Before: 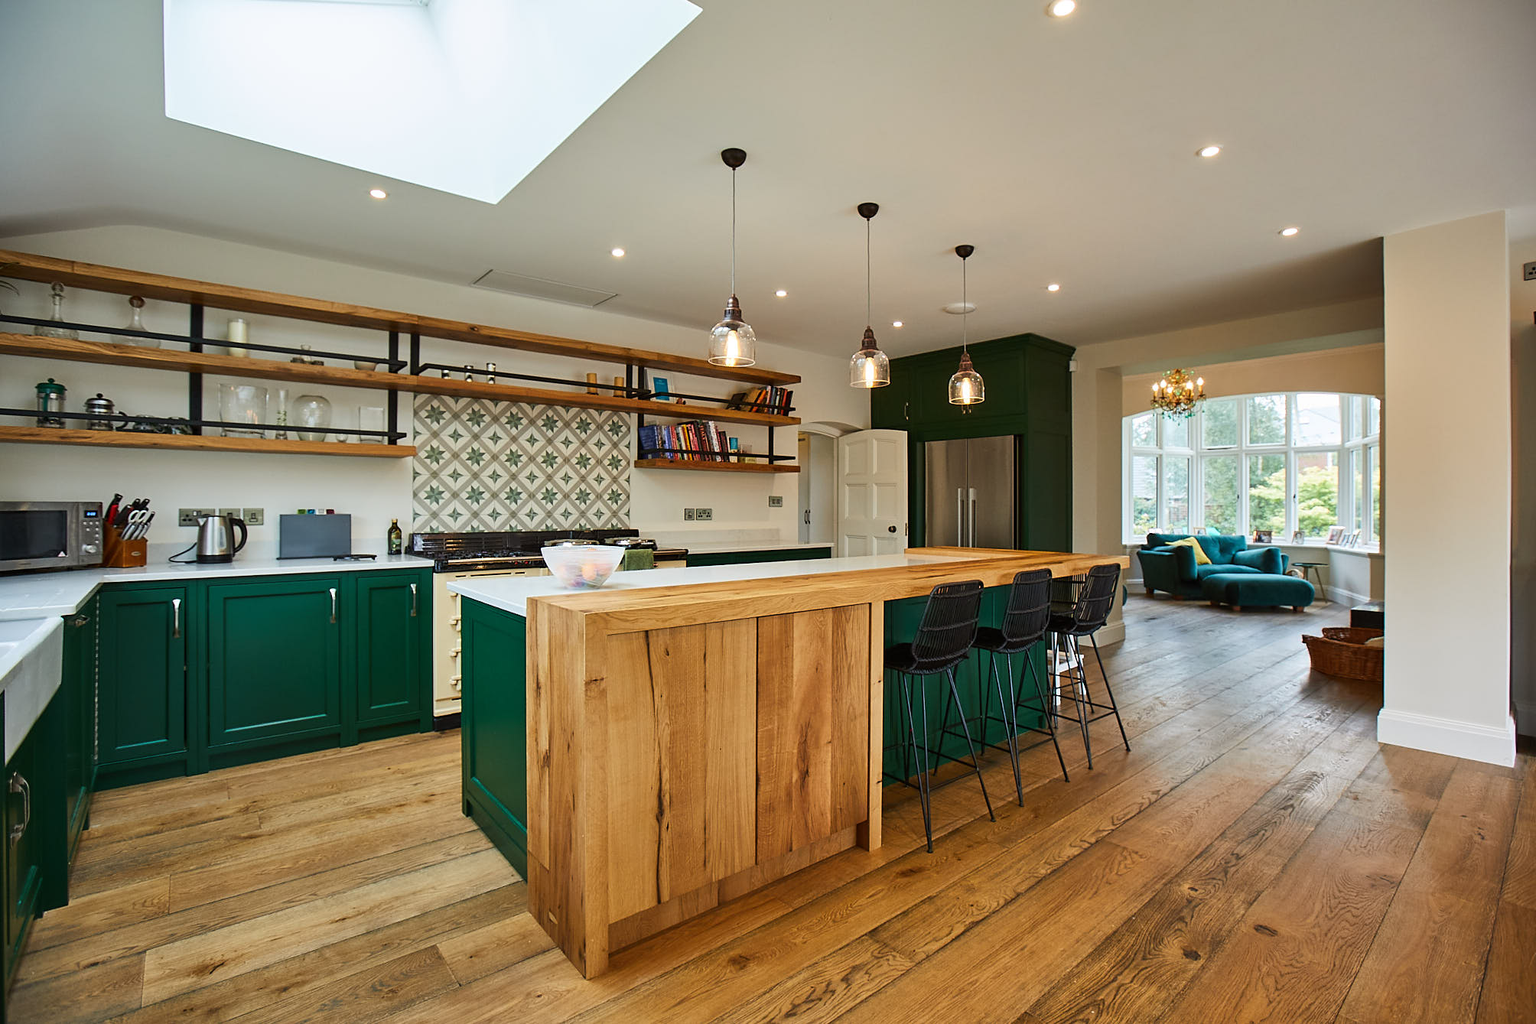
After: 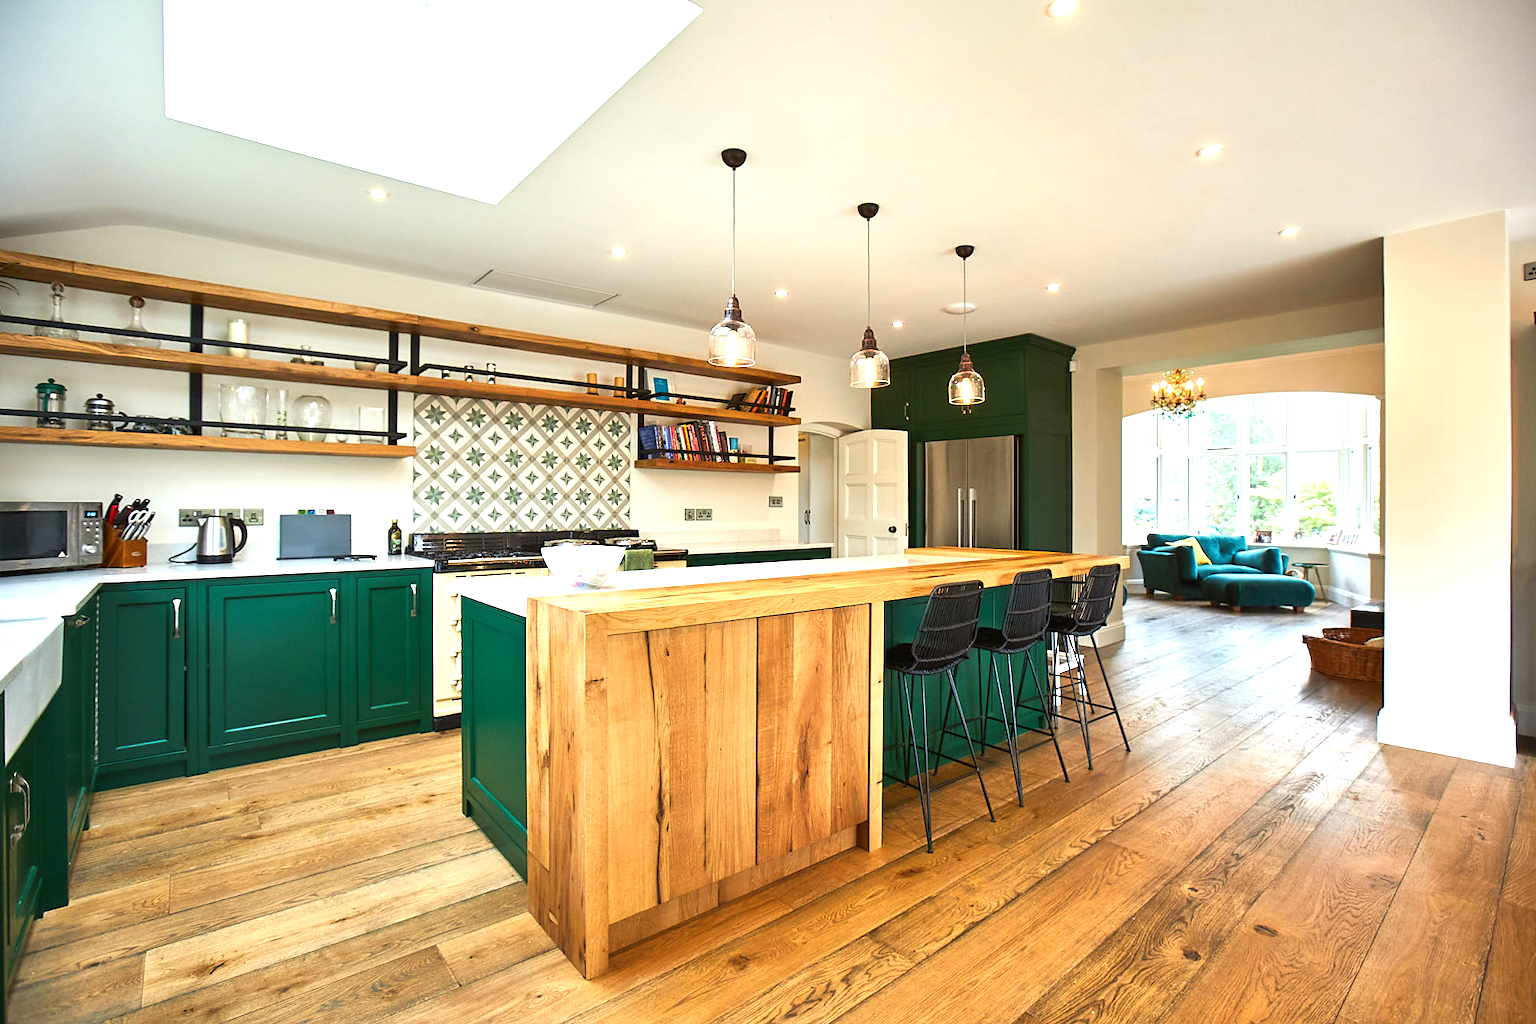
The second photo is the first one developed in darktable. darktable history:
exposure: exposure 1.091 EV, compensate exposure bias true, compensate highlight preservation false
